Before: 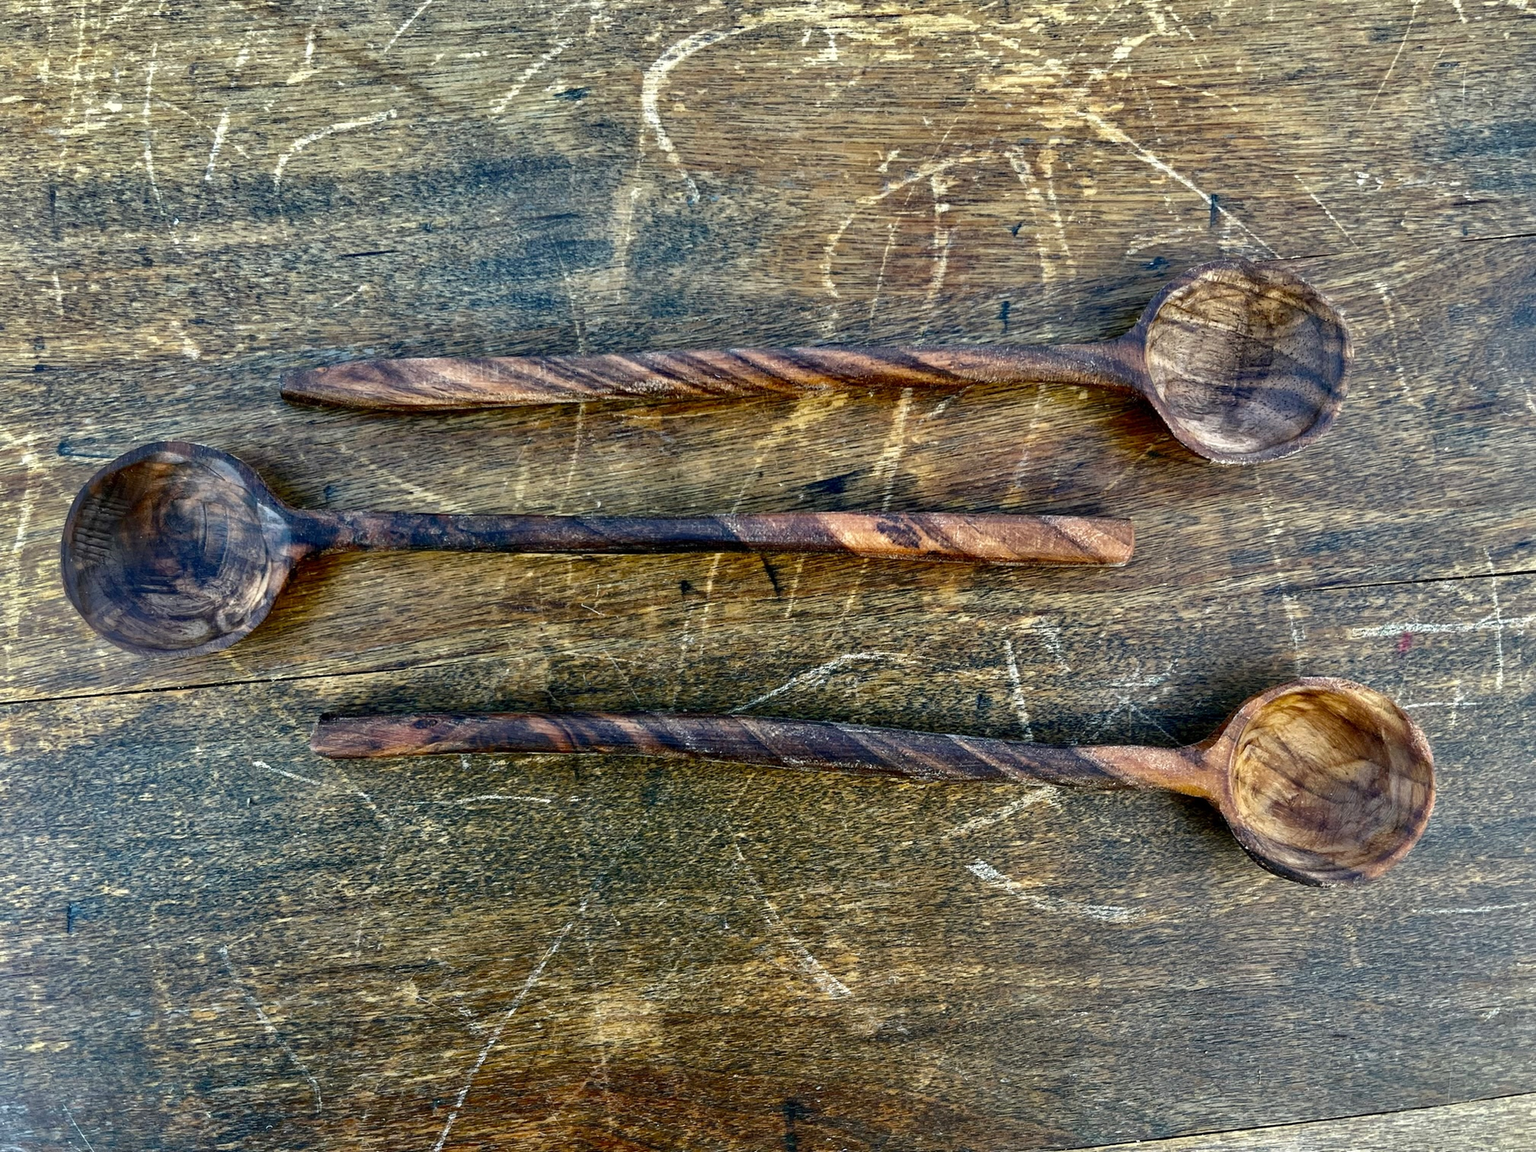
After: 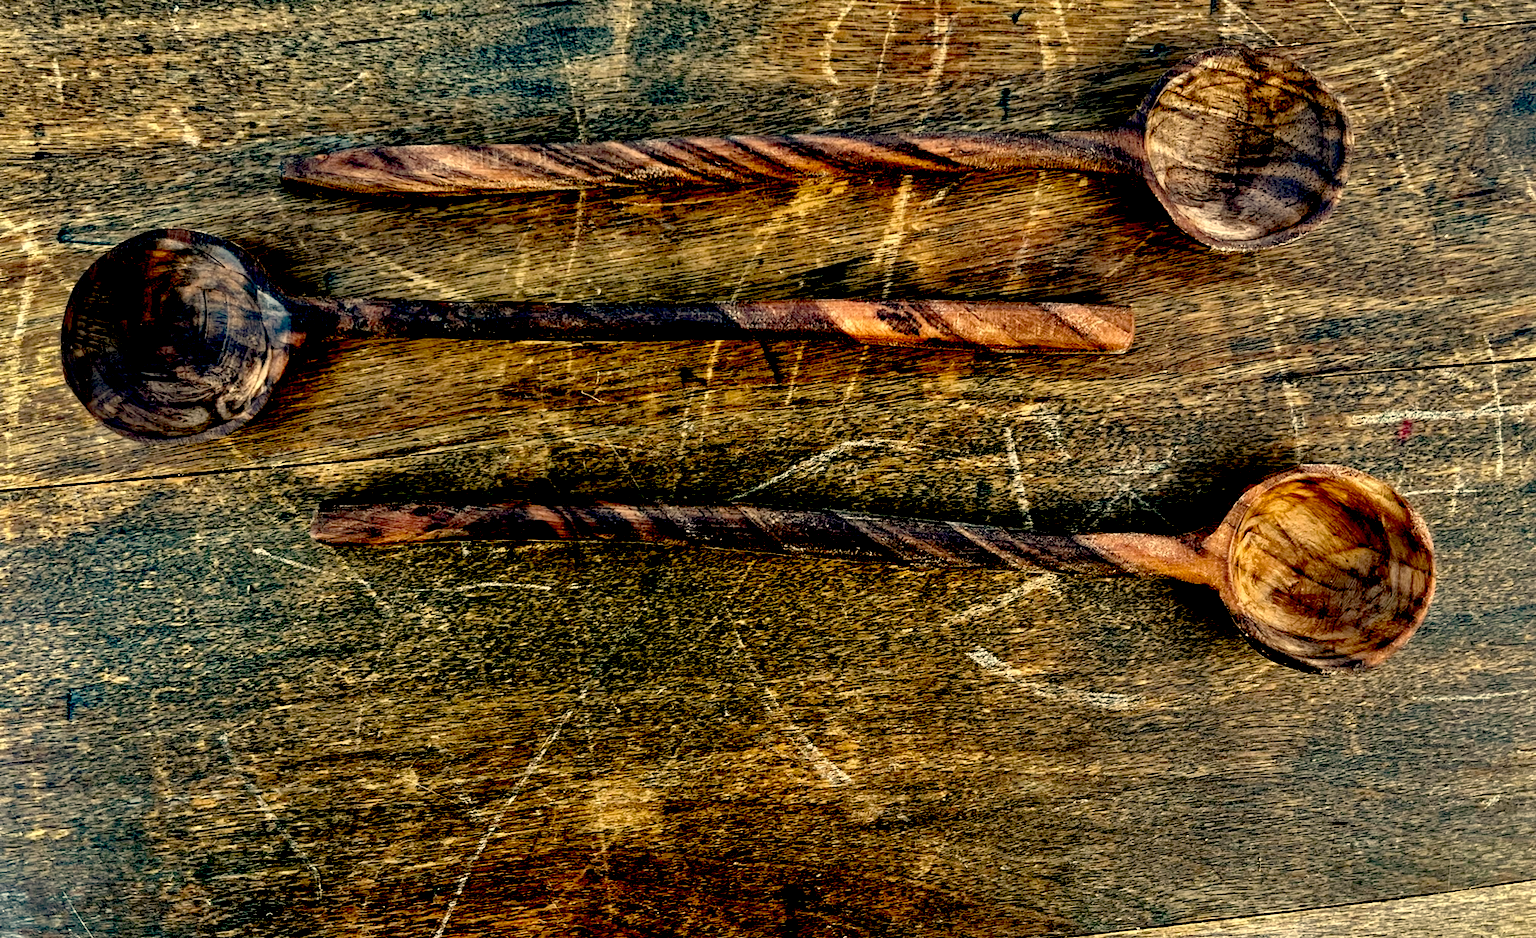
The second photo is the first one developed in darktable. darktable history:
white balance: red 1.123, blue 0.83
haze removal: compatibility mode true, adaptive false
crop and rotate: top 18.507%
exposure: black level correction 0.056, compensate highlight preservation false
